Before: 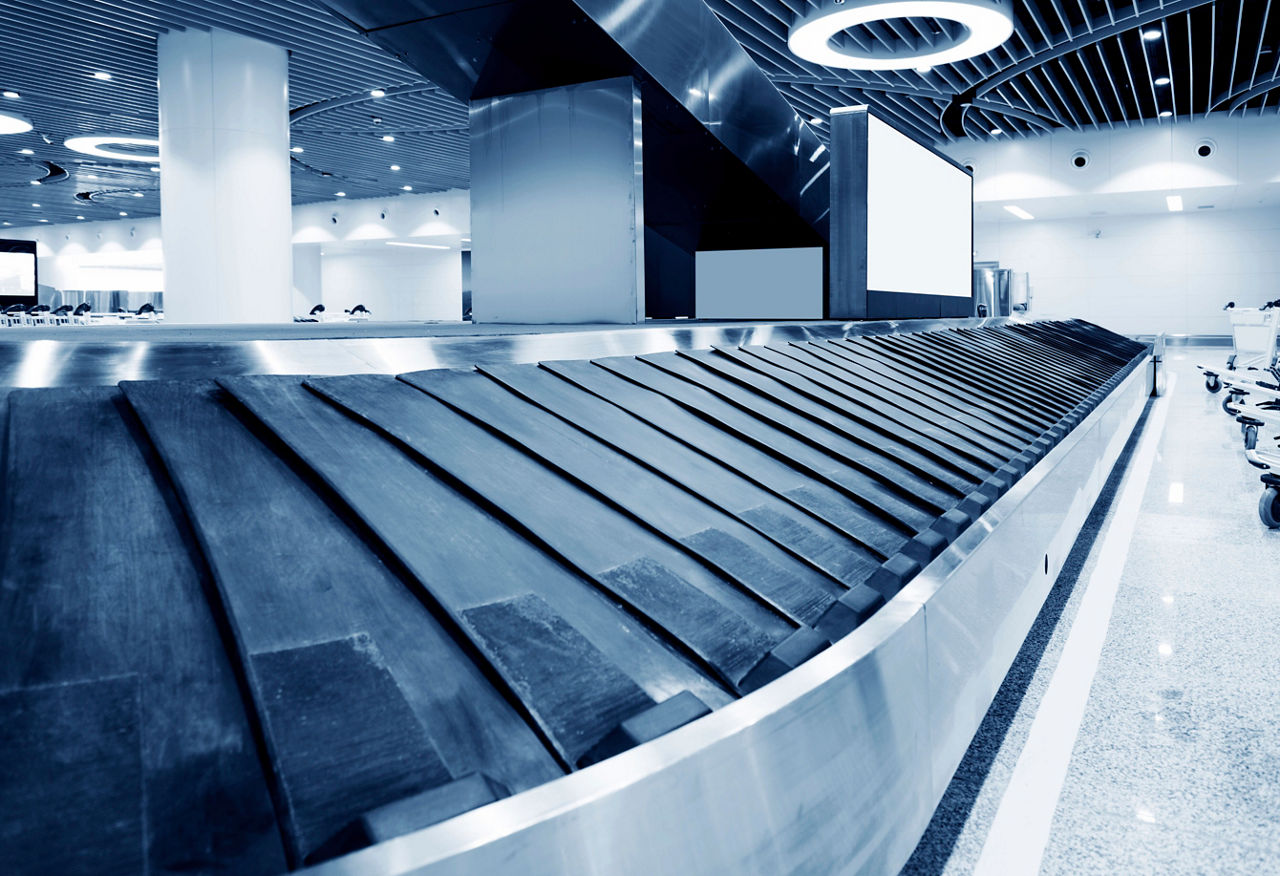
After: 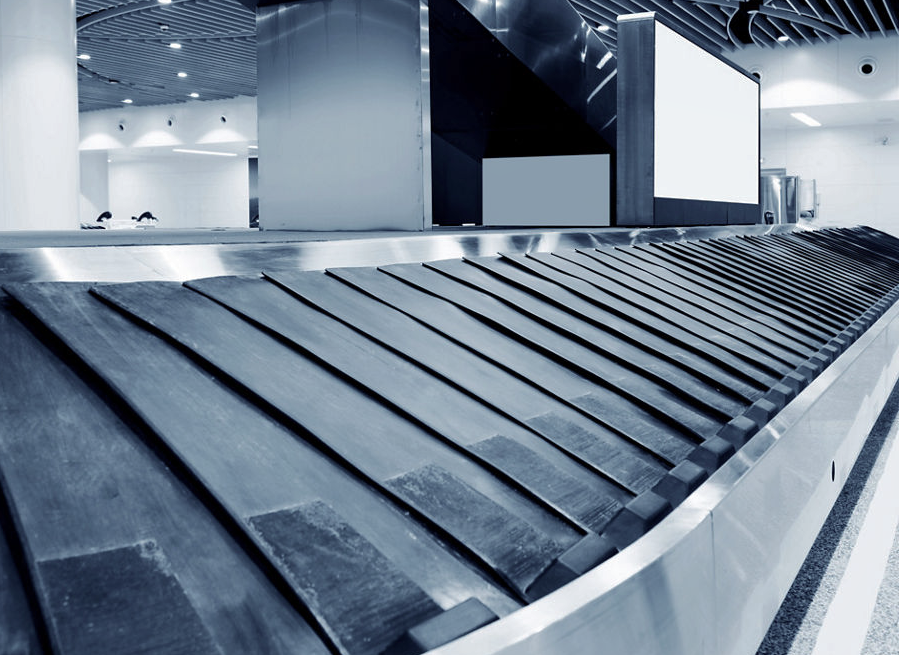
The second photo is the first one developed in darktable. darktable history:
contrast brightness saturation: contrast 0.105, saturation -0.372
shadows and highlights: shadows 30.19
crop and rotate: left 16.658%, top 10.724%, right 13.048%, bottom 14.432%
exposure: compensate highlight preservation false
